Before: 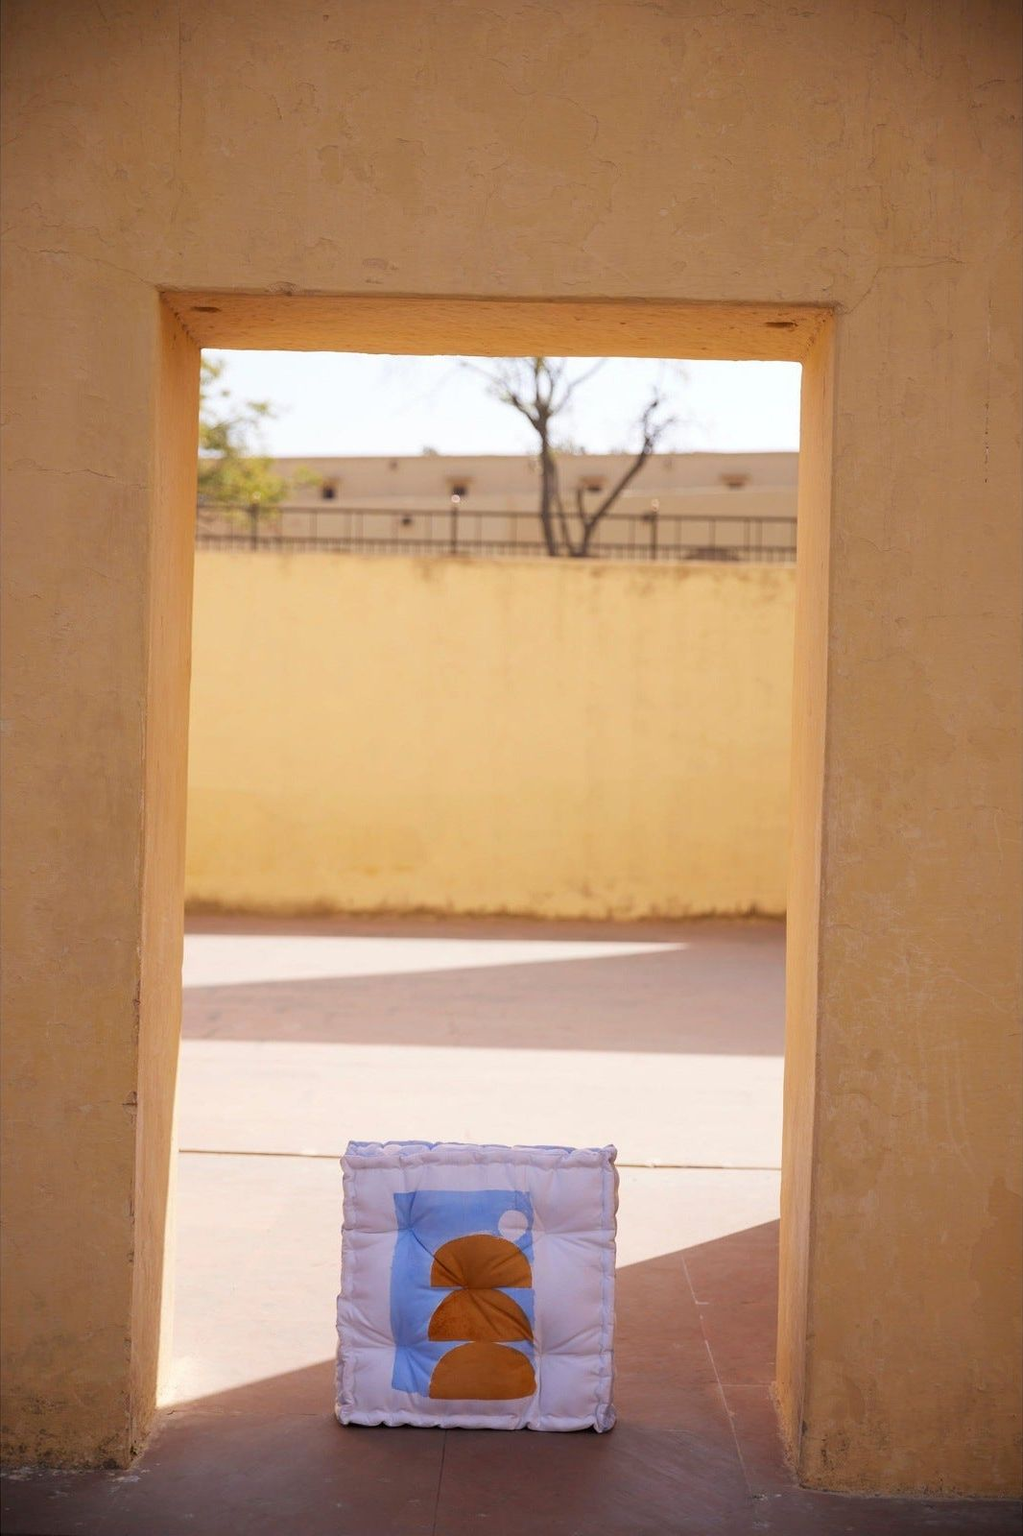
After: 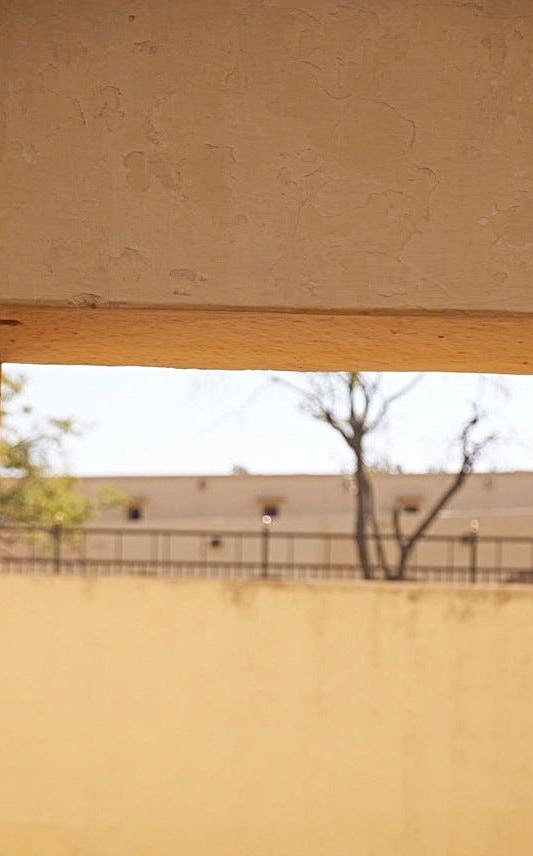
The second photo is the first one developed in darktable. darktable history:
crop: left 19.556%, right 30.401%, bottom 46.458%
contrast equalizer: y [[0.5, 0.5, 0.5, 0.539, 0.64, 0.611], [0.5 ×6], [0.5 ×6], [0 ×6], [0 ×6]]
